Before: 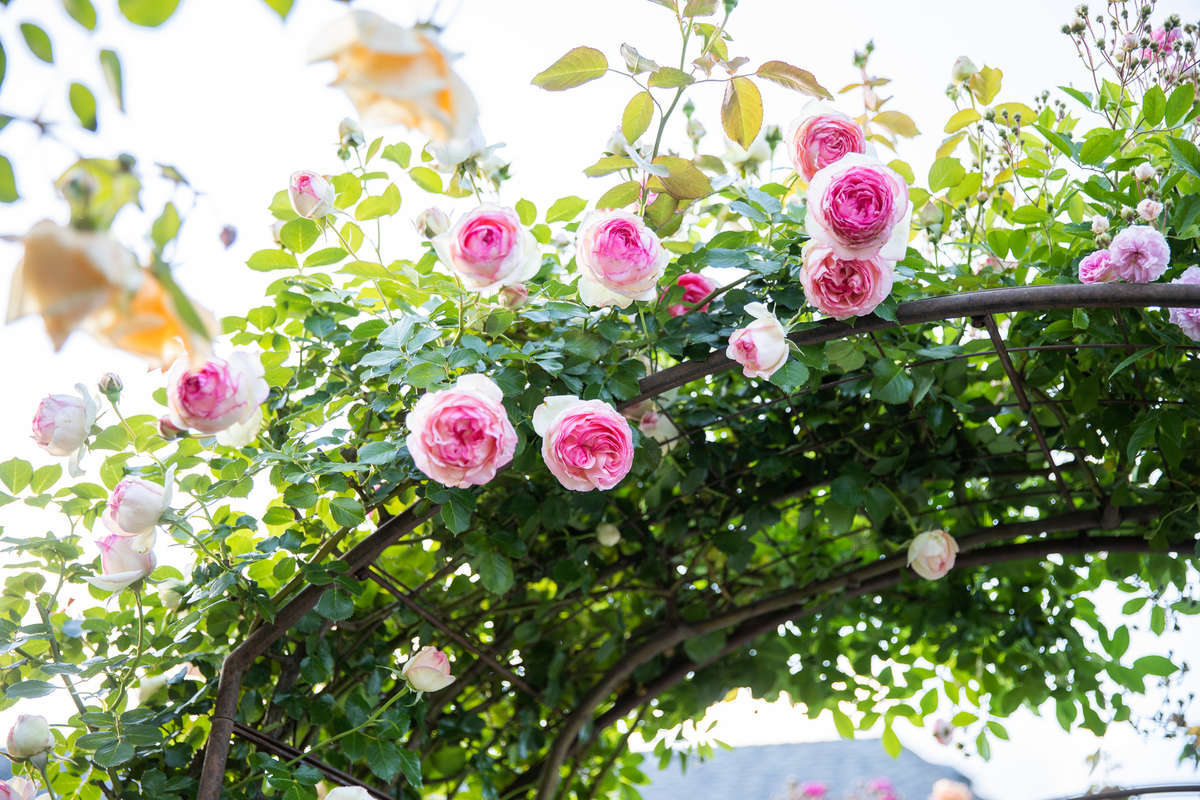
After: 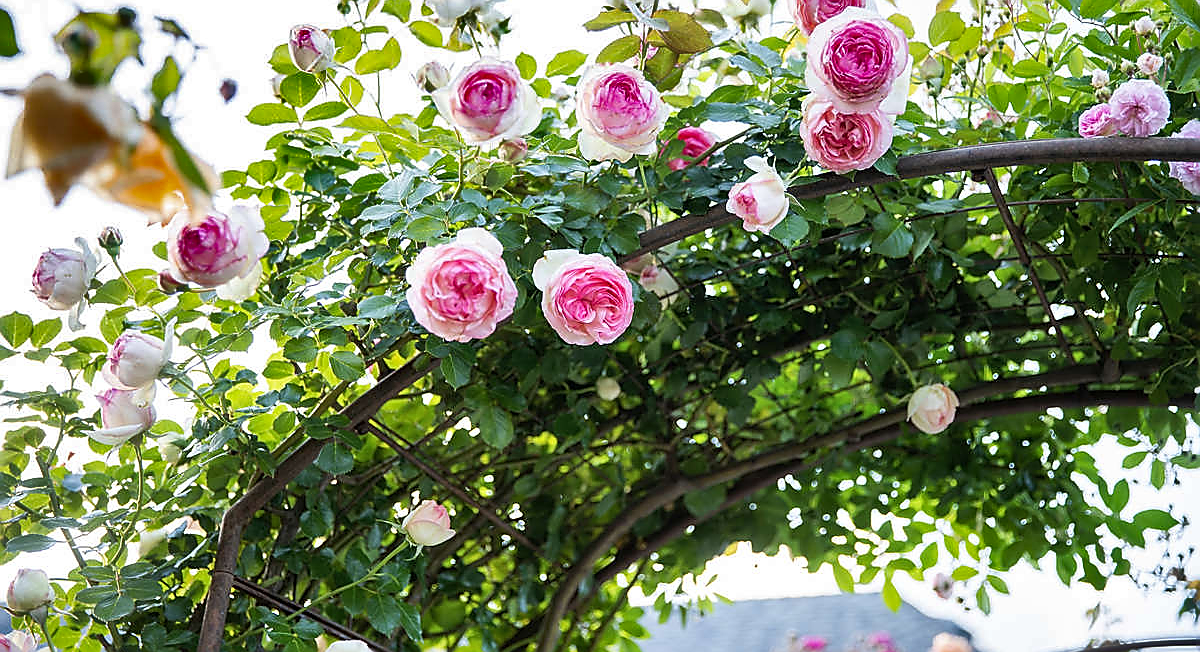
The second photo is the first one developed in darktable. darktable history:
sharpen: radius 1.362, amount 1.265, threshold 0.798
crop and rotate: top 18.397%
shadows and highlights: shadows 59.82, highlights -60.12, soften with gaussian
